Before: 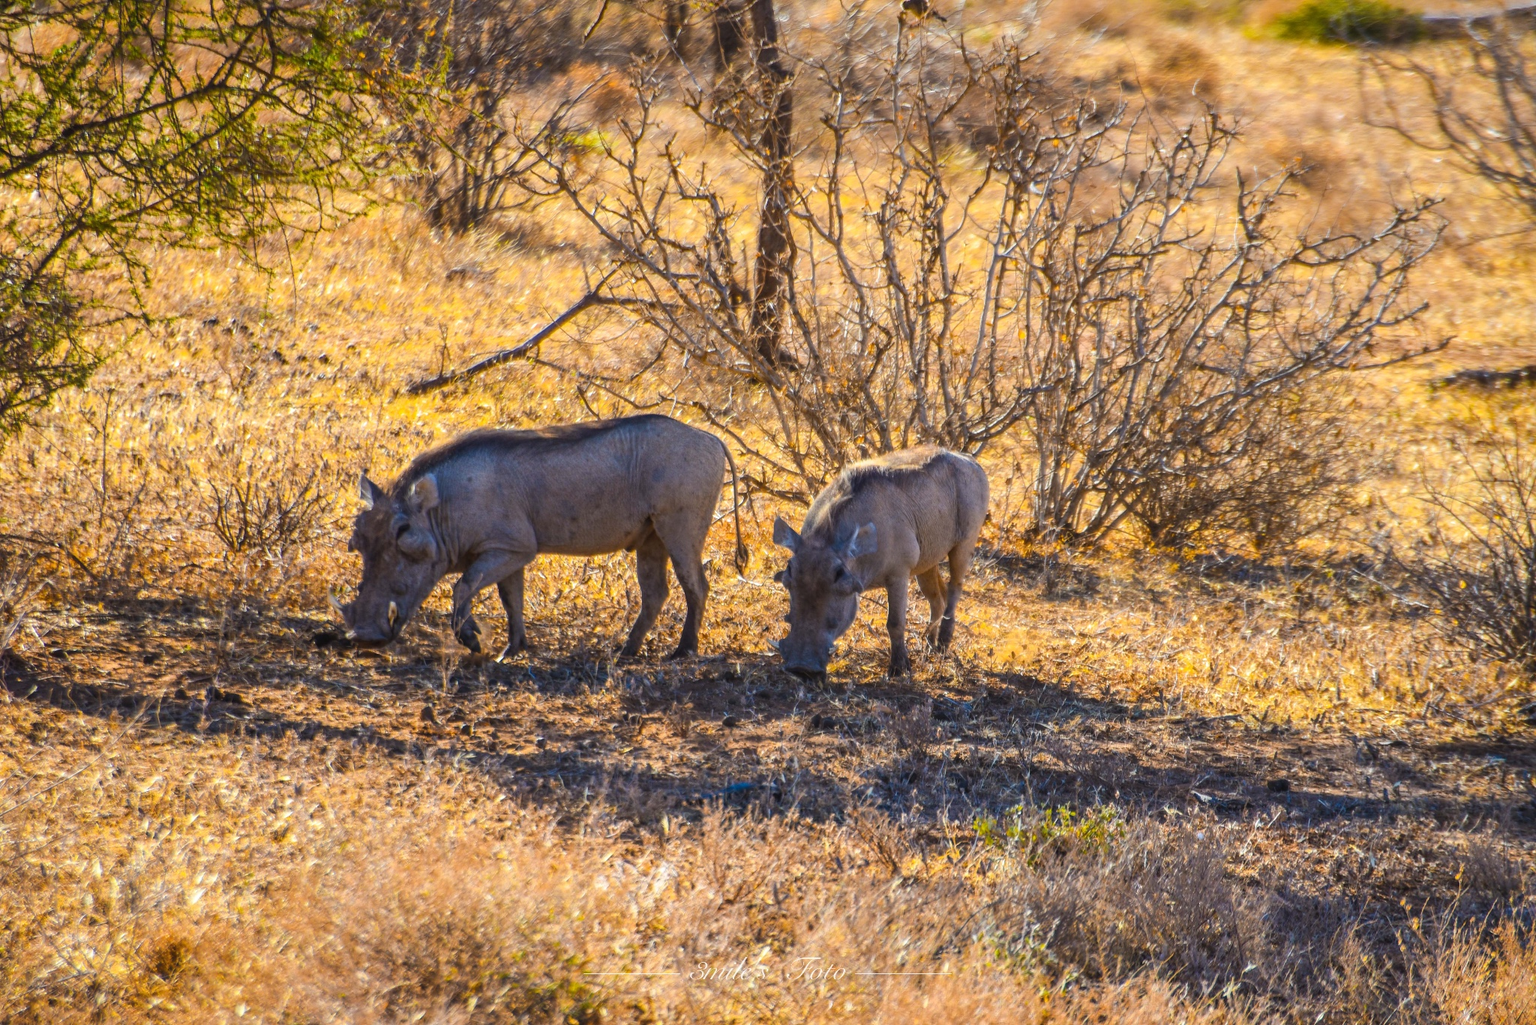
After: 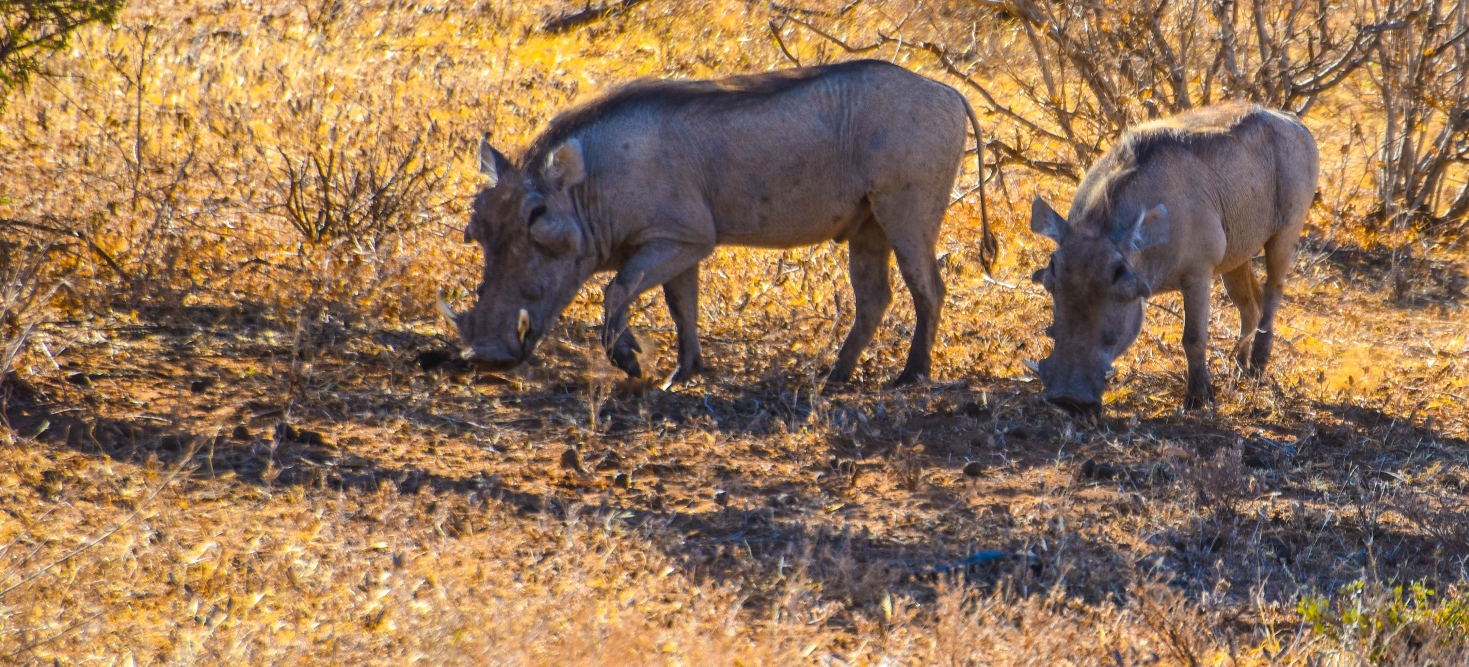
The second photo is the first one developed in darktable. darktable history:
crop: top 36.066%, right 28.228%, bottom 15.088%
